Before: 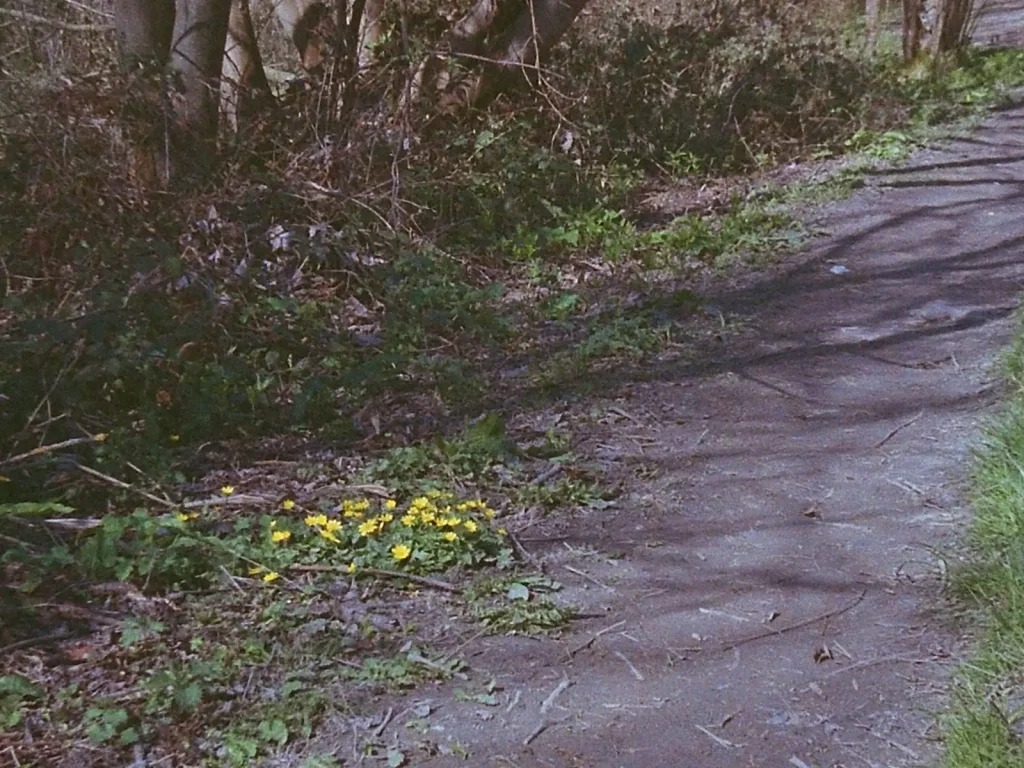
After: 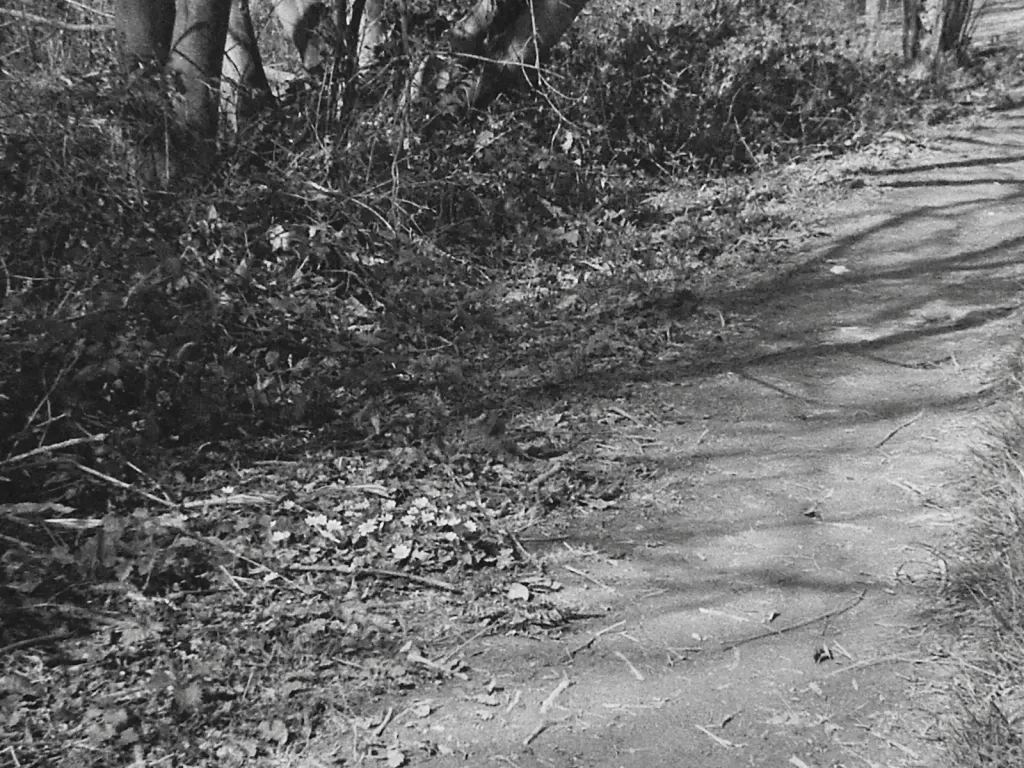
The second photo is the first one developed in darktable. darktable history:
tone curve: curves: ch0 [(0, 0) (0.003, 0.011) (0.011, 0.014) (0.025, 0.023) (0.044, 0.035) (0.069, 0.047) (0.1, 0.065) (0.136, 0.098) (0.177, 0.139) (0.224, 0.214) (0.277, 0.306) (0.335, 0.392) (0.399, 0.484) (0.468, 0.584) (0.543, 0.68) (0.623, 0.772) (0.709, 0.847) (0.801, 0.905) (0.898, 0.951) (1, 1)], preserve colors none
color look up table: target L [91.64, 82.41, 100.32, 88.82, 80.24, 74.42, 69.98, 48.31, 57.48, 44.82, 40.52, 28.63, 3.028, 201.09, 84.56, 74.42, 65.87, 61.7, 55.28, 59.66, 59.66, 48.31, 48.04, 28.19, 20.32, 23.06, 100, 88.82, 82.41, 84.56, 76.98, 72.21, 75.52, 74.42, 56.58, 82.76, 81.69, 51.75, 40.32, 49.37, 5.881, 100, 101.29, 91.64, 75.15, 69.24, 67, 76.98, 56.32], target a [-0.1, -0.002, 0.001, -0.101, -0.003, -0.003, -0.001, 0.001, 0, 0.001, 0.001, 0.001, 0, 0, -0.003, -0.003, 0, 0, 0.001 ×8, -1.004, -0.101, -0.002, -0.003, 0, -0.003, 0, -0.003, 0.001, 0, -0.001, 0.001, 0.001, 0.001, 0, -1.004, 0.001, -0.1, -0.002, -0.002, 0, 0, 0], target b [1.237, 0.025, -0.003, 1.246, 0.025, 0.025, 0.004, -0.003, 0.004, -0.003, -0.005, -0.004, 0, -0.001, 0.026, 0.025, 0.004, 0.004, -0.003 ×5, -0.004, -0.004, -0.004, 13.22, 1.246, 0.025, 0.026, 0.003, 0.025, 0.003, 0.025, -0.003, 0.002, 0.003, -0.003, -0.005, -0.003, -0.001, 13.22, -0.003, 1.237, 0.025, 0.025, 0.004, 0.003, 0.003], num patches 49
